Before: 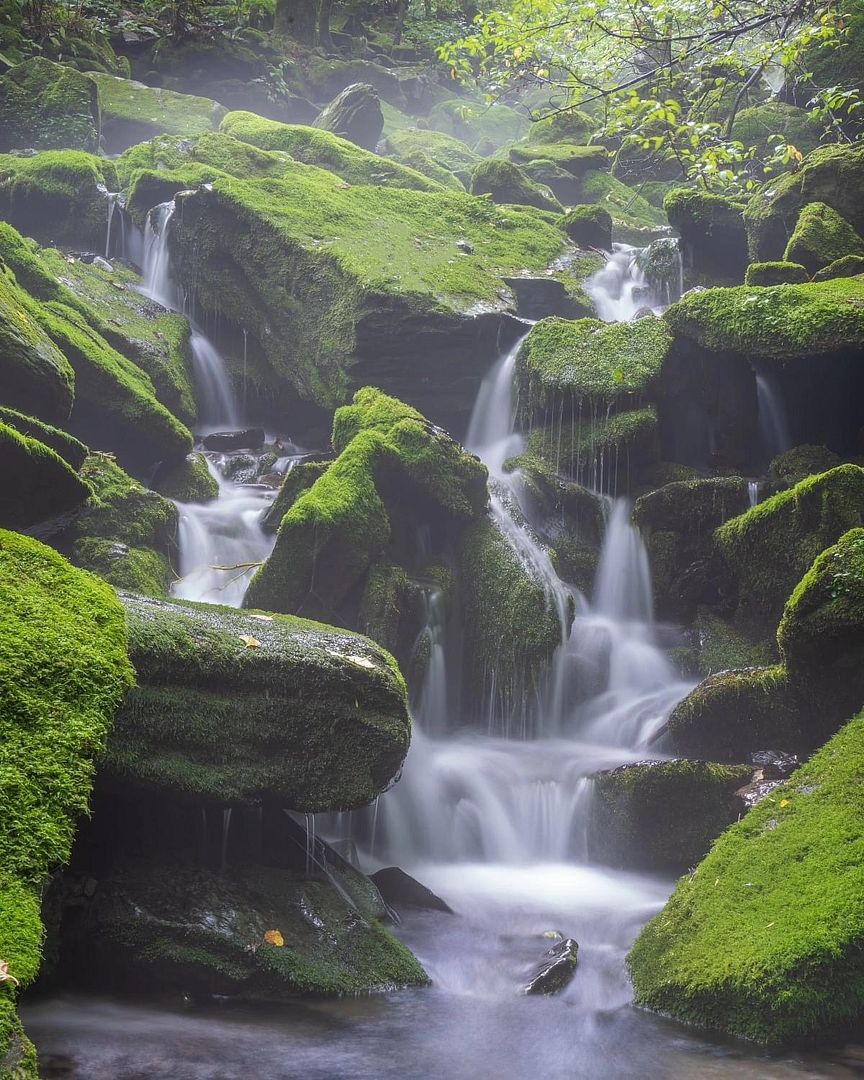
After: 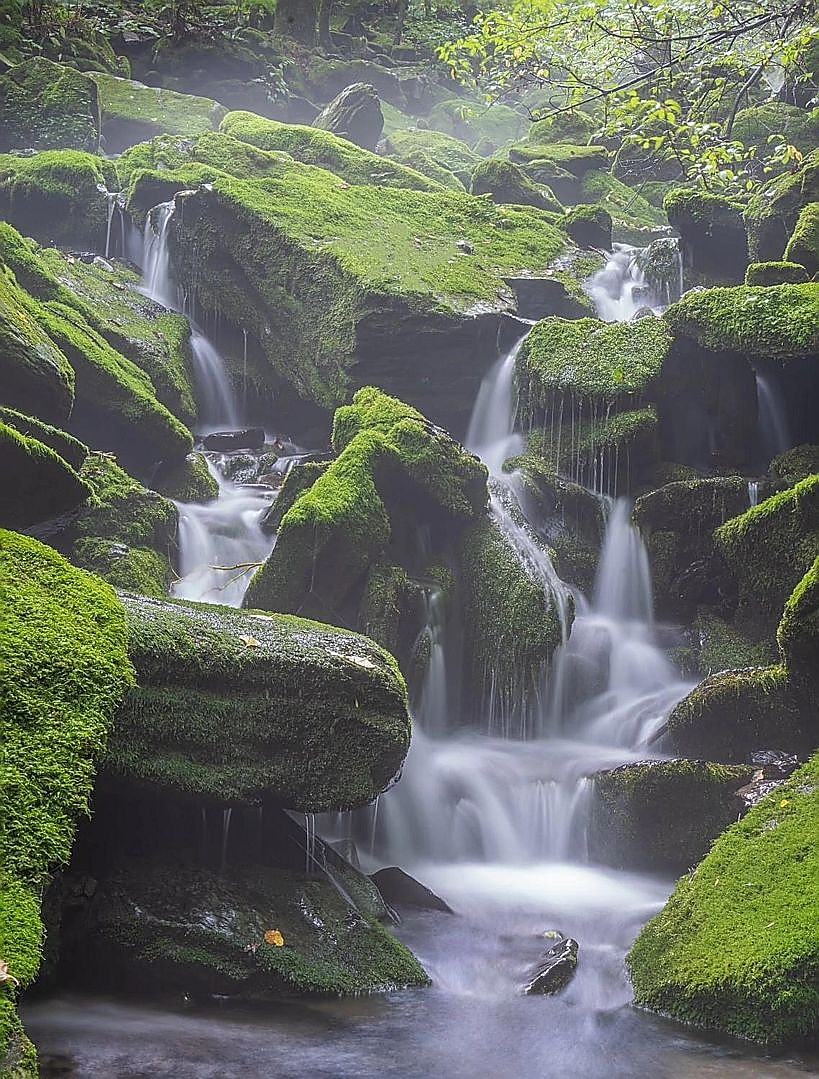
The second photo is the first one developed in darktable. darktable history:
crop and rotate: right 5.167%
local contrast: detail 110%
sharpen: radius 1.4, amount 1.25, threshold 0.7
